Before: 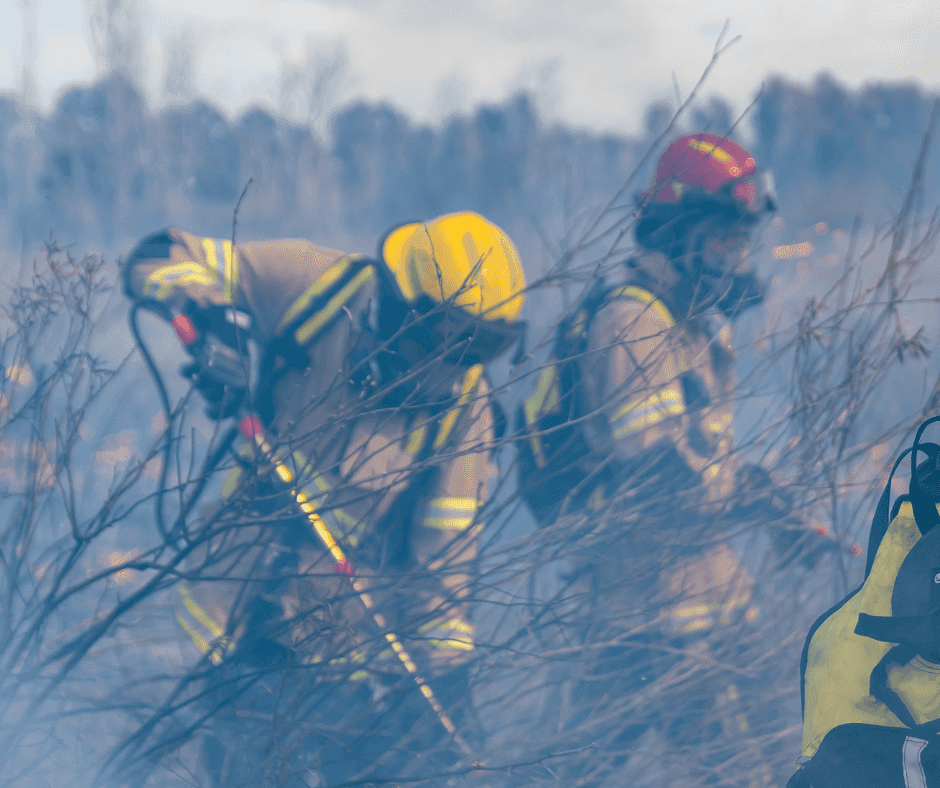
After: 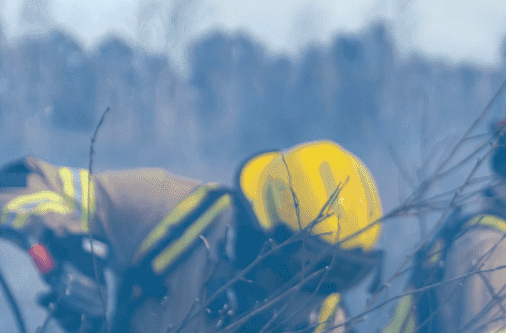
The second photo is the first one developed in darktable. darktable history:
shadows and highlights: shadows 0, highlights 40
crop: left 15.306%, top 9.065%, right 30.789%, bottom 48.638%
white balance: red 0.925, blue 1.046
